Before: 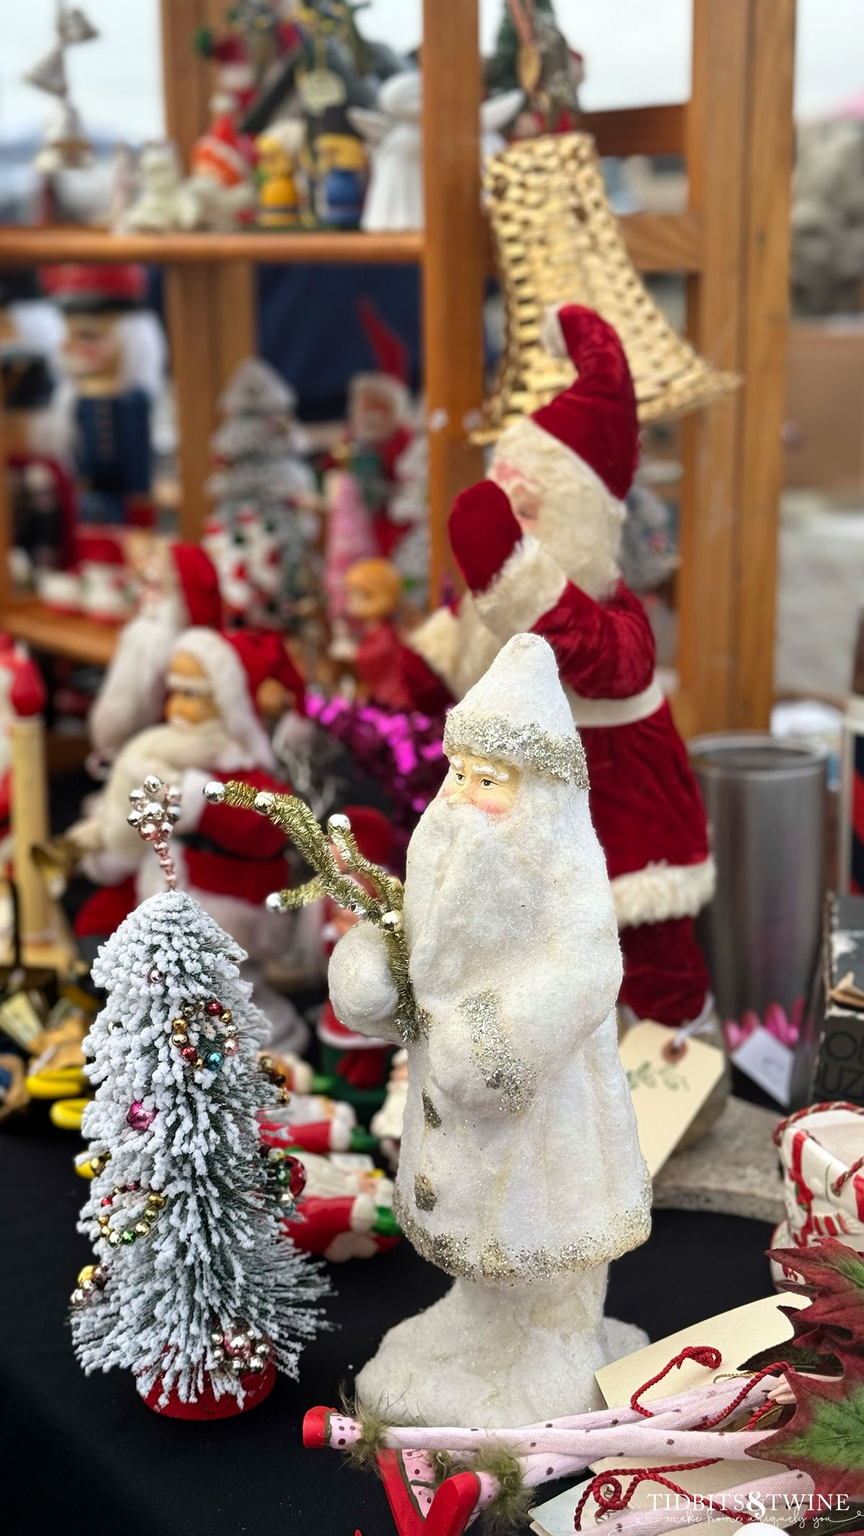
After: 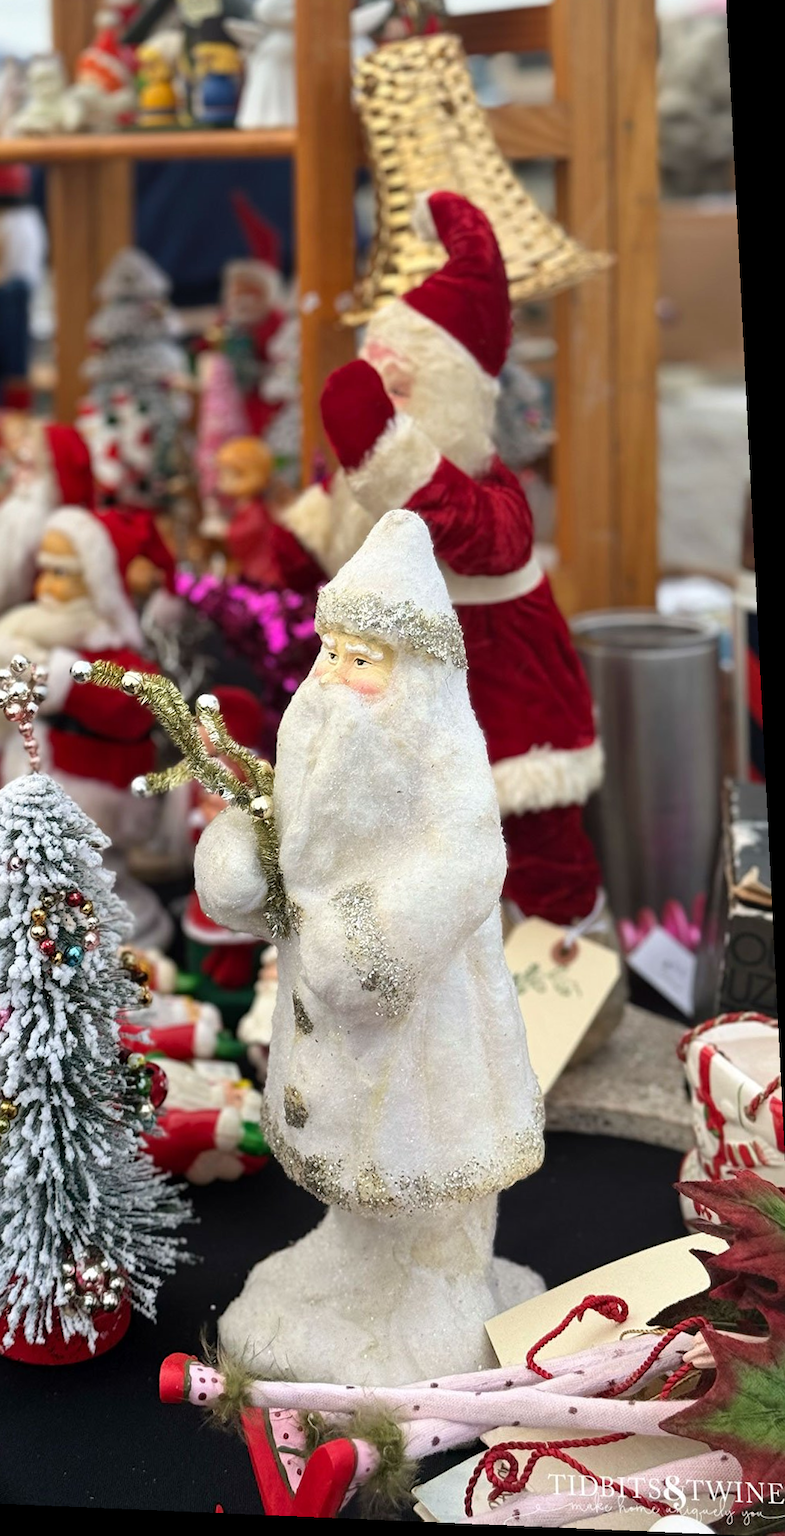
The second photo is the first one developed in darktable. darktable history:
rotate and perspective: rotation 0.128°, lens shift (vertical) -0.181, lens shift (horizontal) -0.044, shear 0.001, automatic cropping off
crop and rotate: left 17.959%, top 5.771%, right 1.742%
